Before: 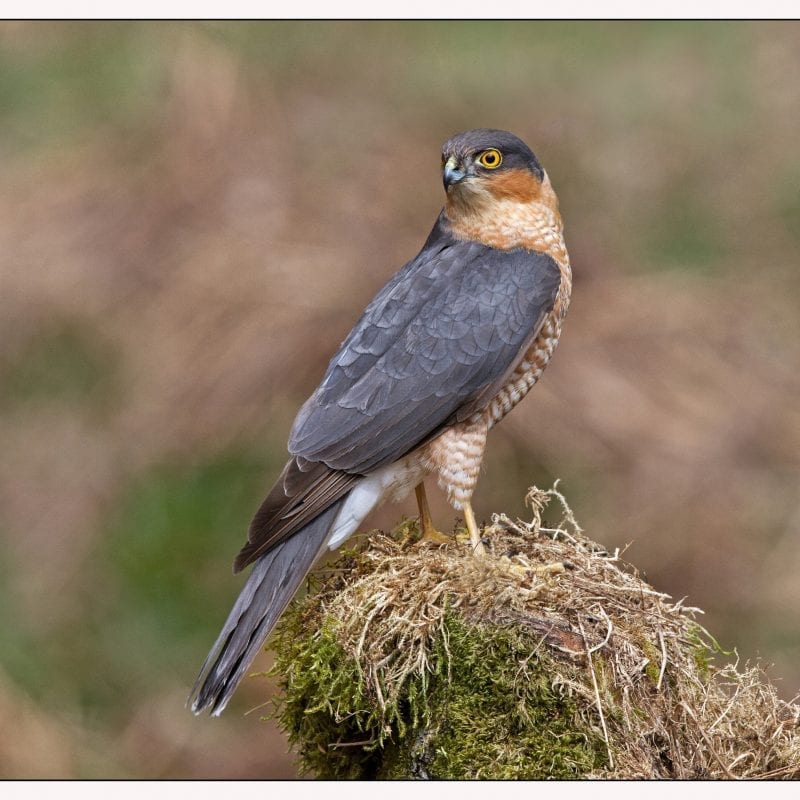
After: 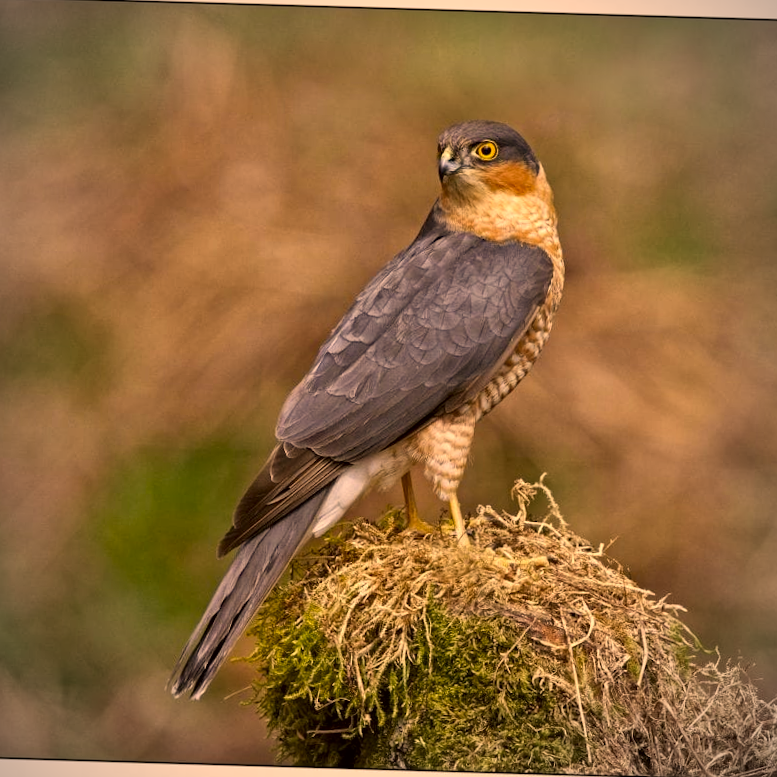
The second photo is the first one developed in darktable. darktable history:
crop and rotate: angle -1.69°
color correction: highlights a* 17.94, highlights b* 35.39, shadows a* 1.48, shadows b* 6.42, saturation 1.01
color calibration: illuminant same as pipeline (D50), x 0.346, y 0.359, temperature 5002.42 K
haze removal: strength 0.12, distance 0.25, compatibility mode true, adaptive false
local contrast: mode bilateral grid, contrast 20, coarseness 50, detail 120%, midtone range 0.2
white balance: emerald 1
vignetting: fall-off radius 60.92%
